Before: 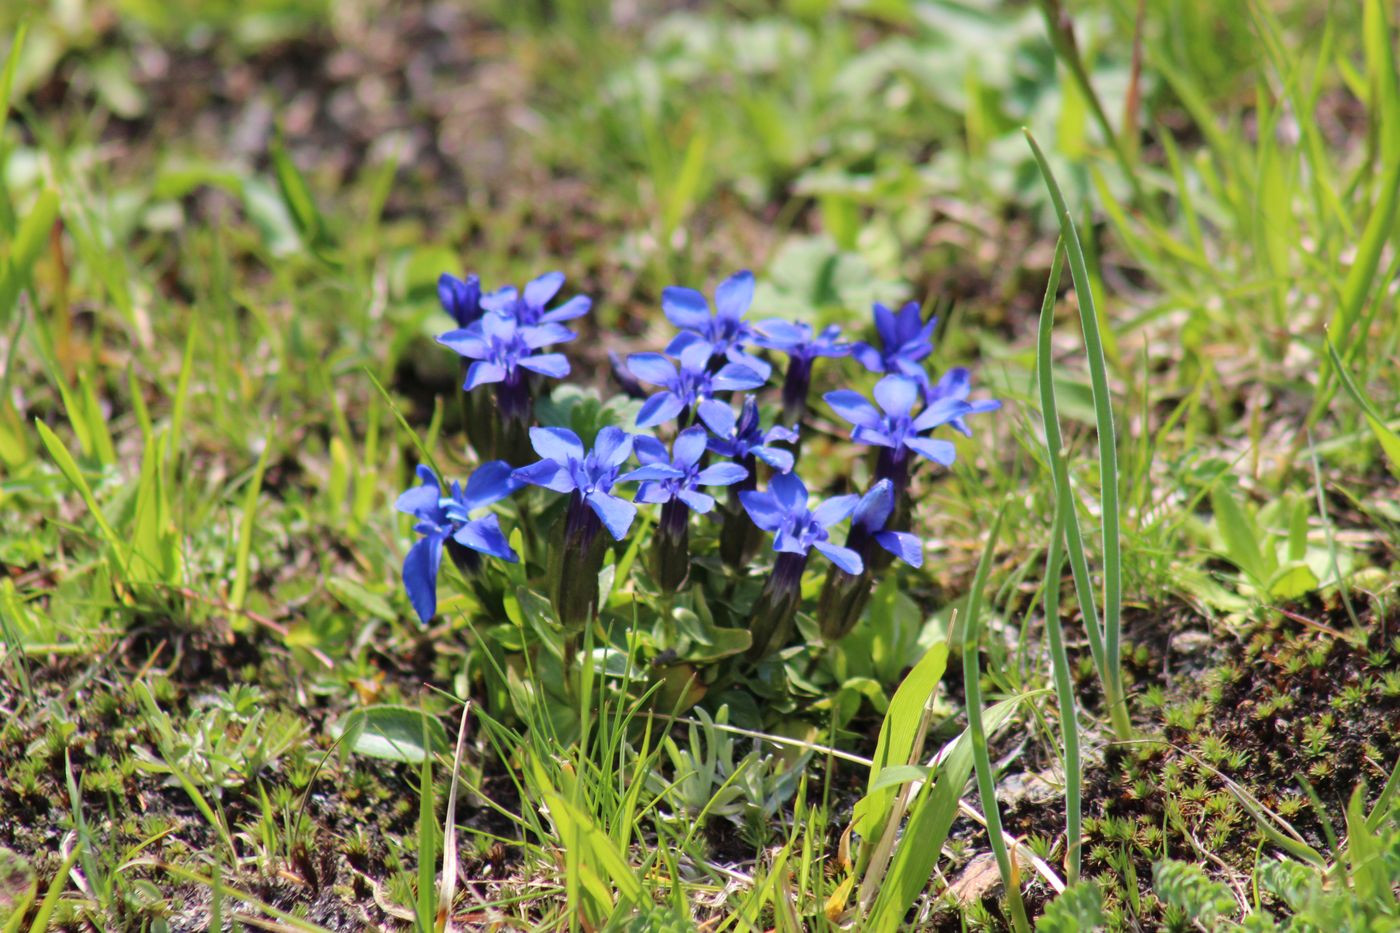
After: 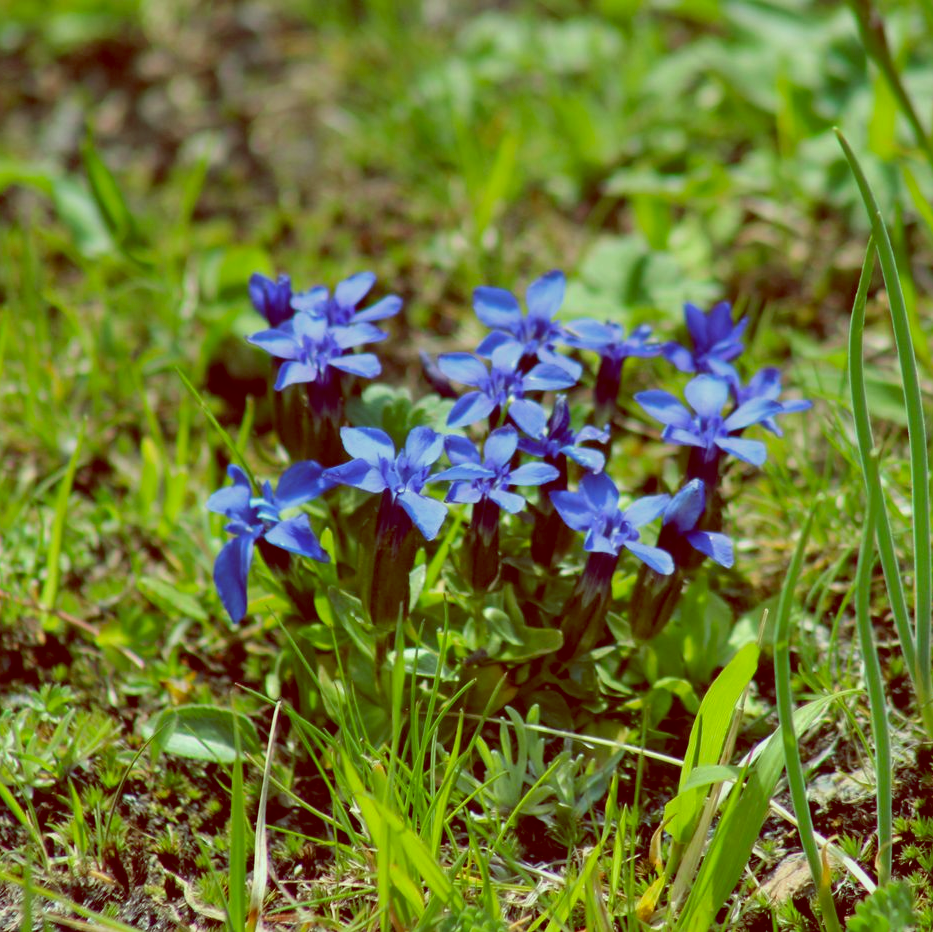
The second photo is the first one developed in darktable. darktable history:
shadows and highlights: white point adjustment -3.64, highlights -63.34, highlights color adjustment 42%, soften with gaussian
color balance: lift [1, 1.015, 0.987, 0.985], gamma [1, 0.959, 1.042, 0.958], gain [0.927, 0.938, 1.072, 0.928], contrast 1.5%
crop and rotate: left 13.537%, right 19.796%
